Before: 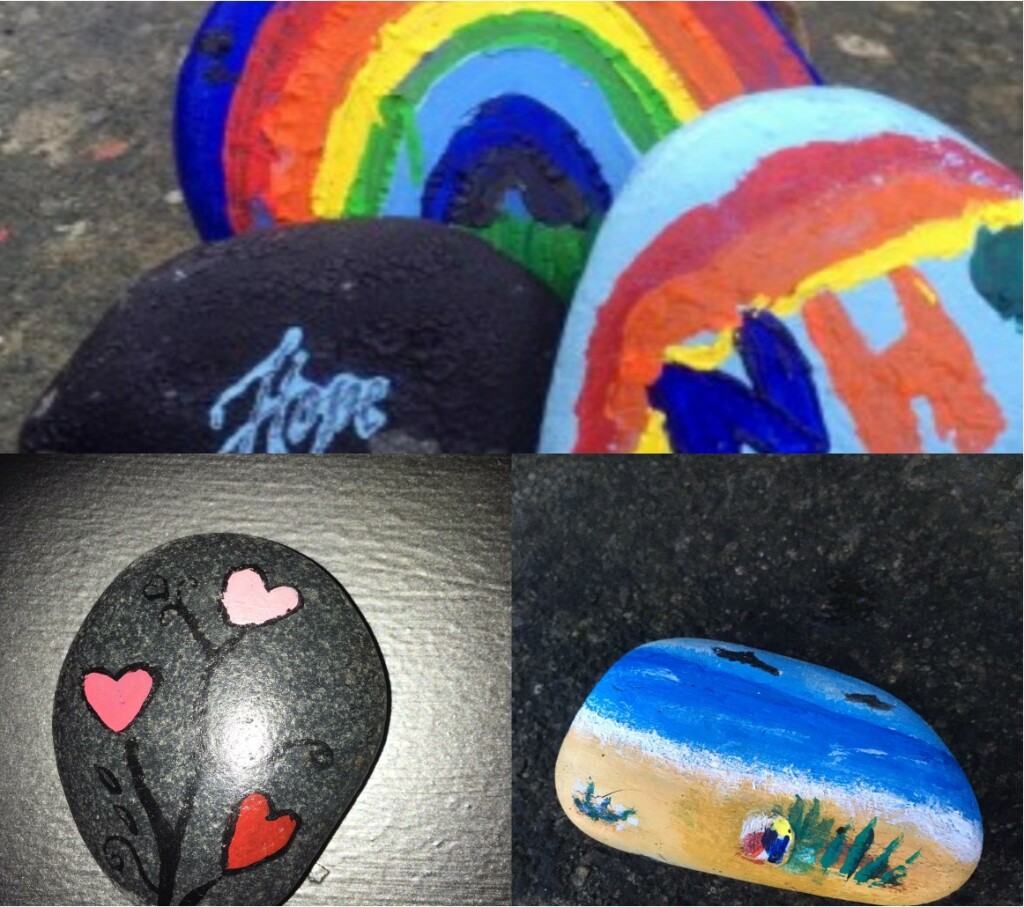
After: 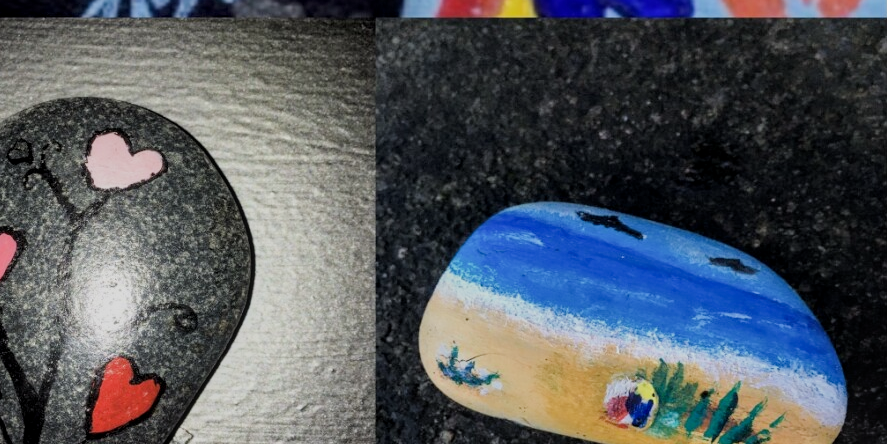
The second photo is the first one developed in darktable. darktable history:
filmic rgb: black relative exposure -7.65 EV, white relative exposure 4.56 EV, hardness 3.61
crop and rotate: left 13.317%, top 48.133%, bottom 2.879%
local contrast: on, module defaults
